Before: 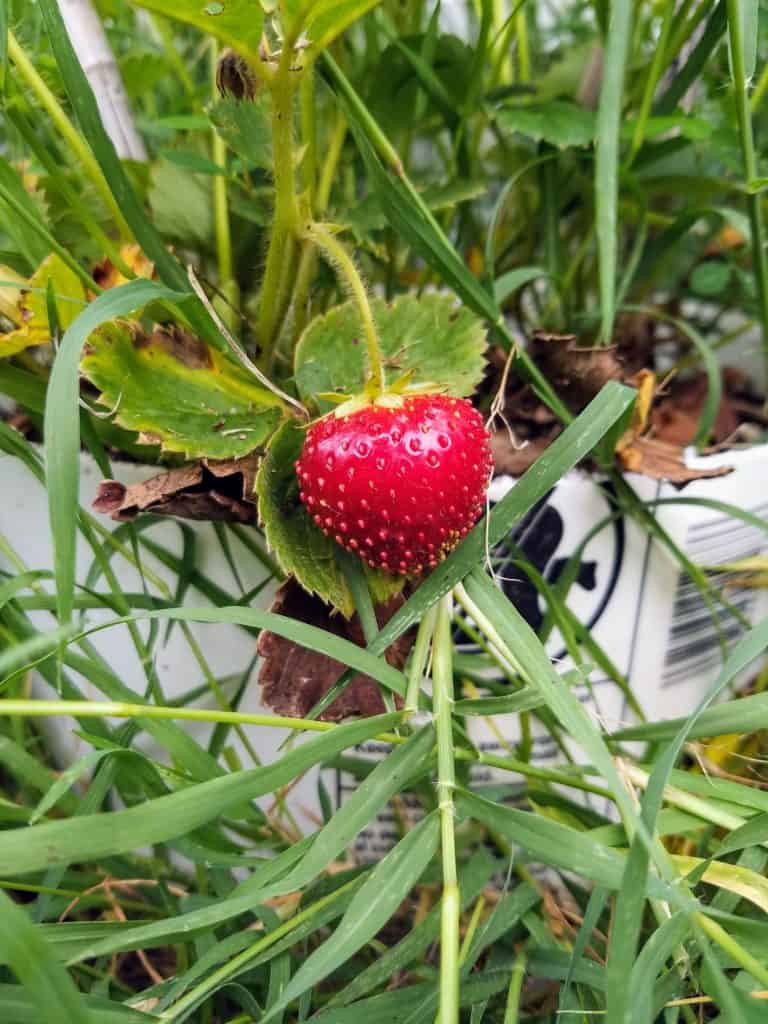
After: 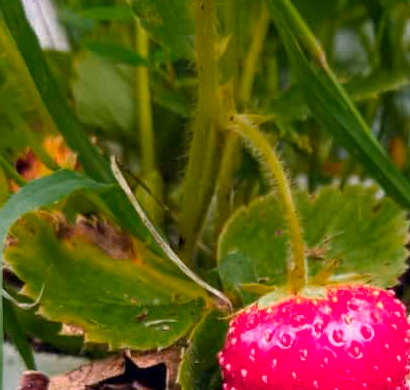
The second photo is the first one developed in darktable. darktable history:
exposure: compensate highlight preservation false
color zones: curves: ch0 [(0, 0.553) (0.123, 0.58) (0.23, 0.419) (0.468, 0.155) (0.605, 0.132) (0.723, 0.063) (0.833, 0.172) (0.921, 0.468)]; ch1 [(0.025, 0.645) (0.229, 0.584) (0.326, 0.551) (0.537, 0.446) (0.599, 0.911) (0.708, 1) (0.805, 0.944)]; ch2 [(0.086, 0.468) (0.254, 0.464) (0.638, 0.564) (0.702, 0.592) (0.768, 0.564)]
crop: left 10.061%, top 10.713%, right 36.467%, bottom 51.185%
